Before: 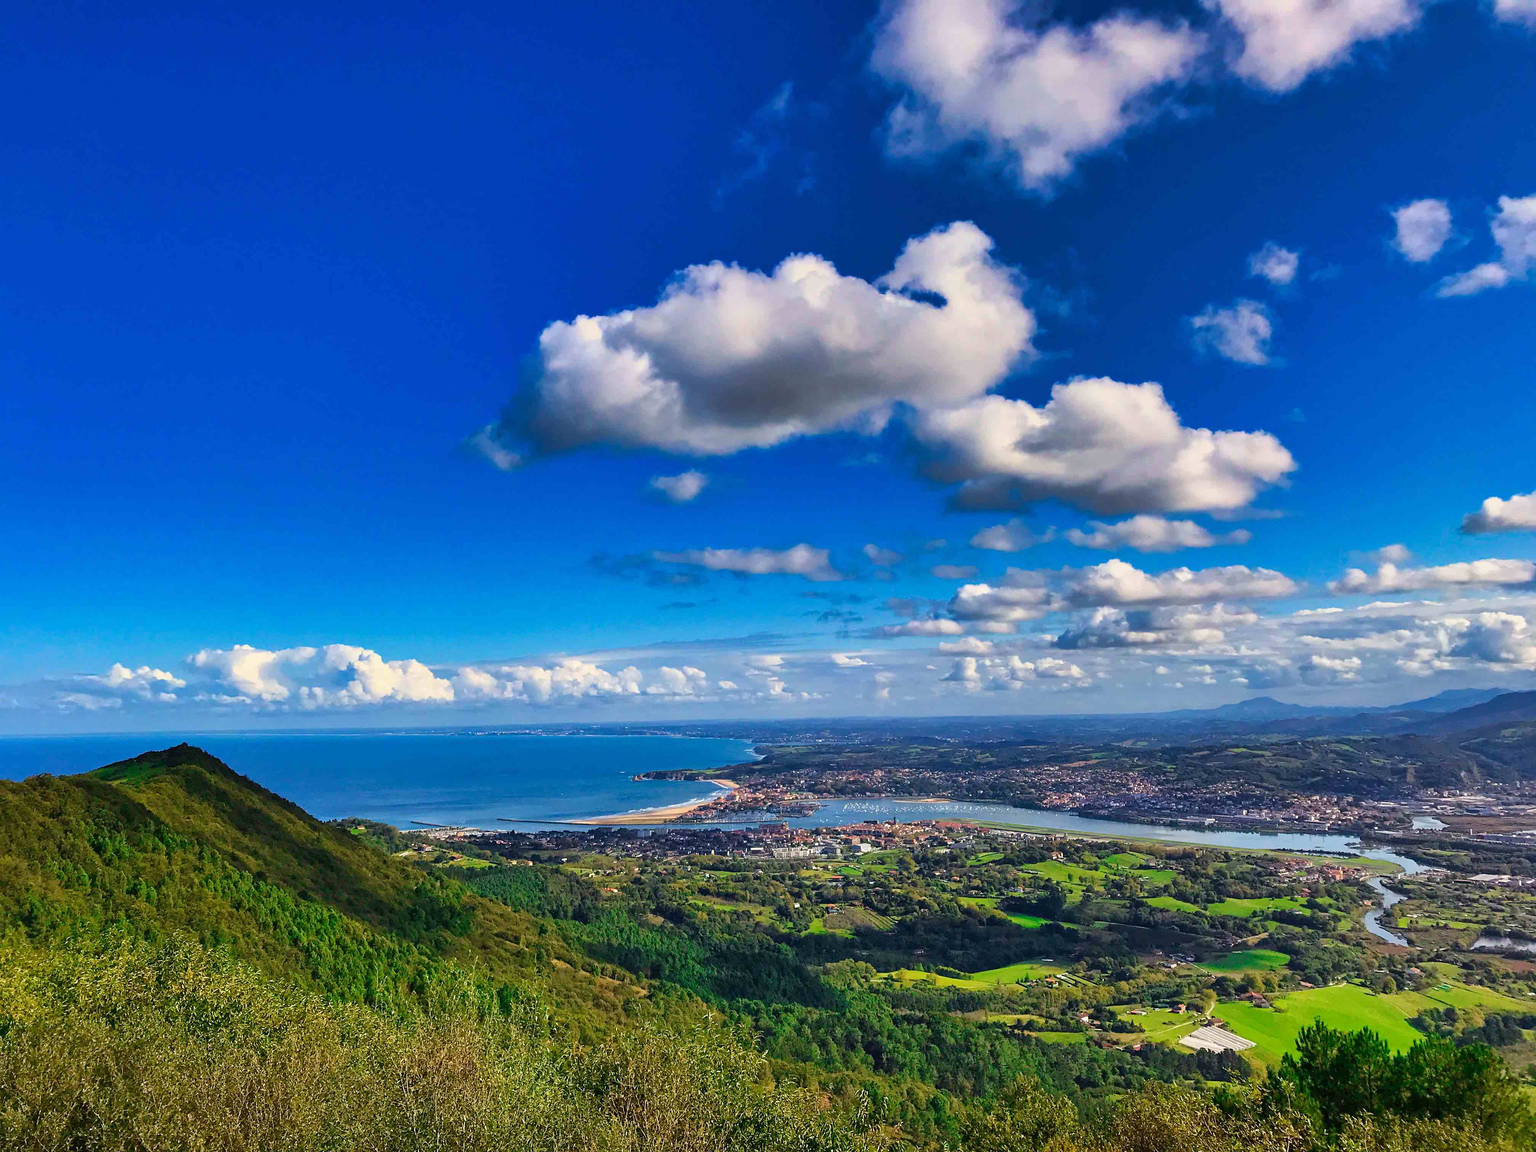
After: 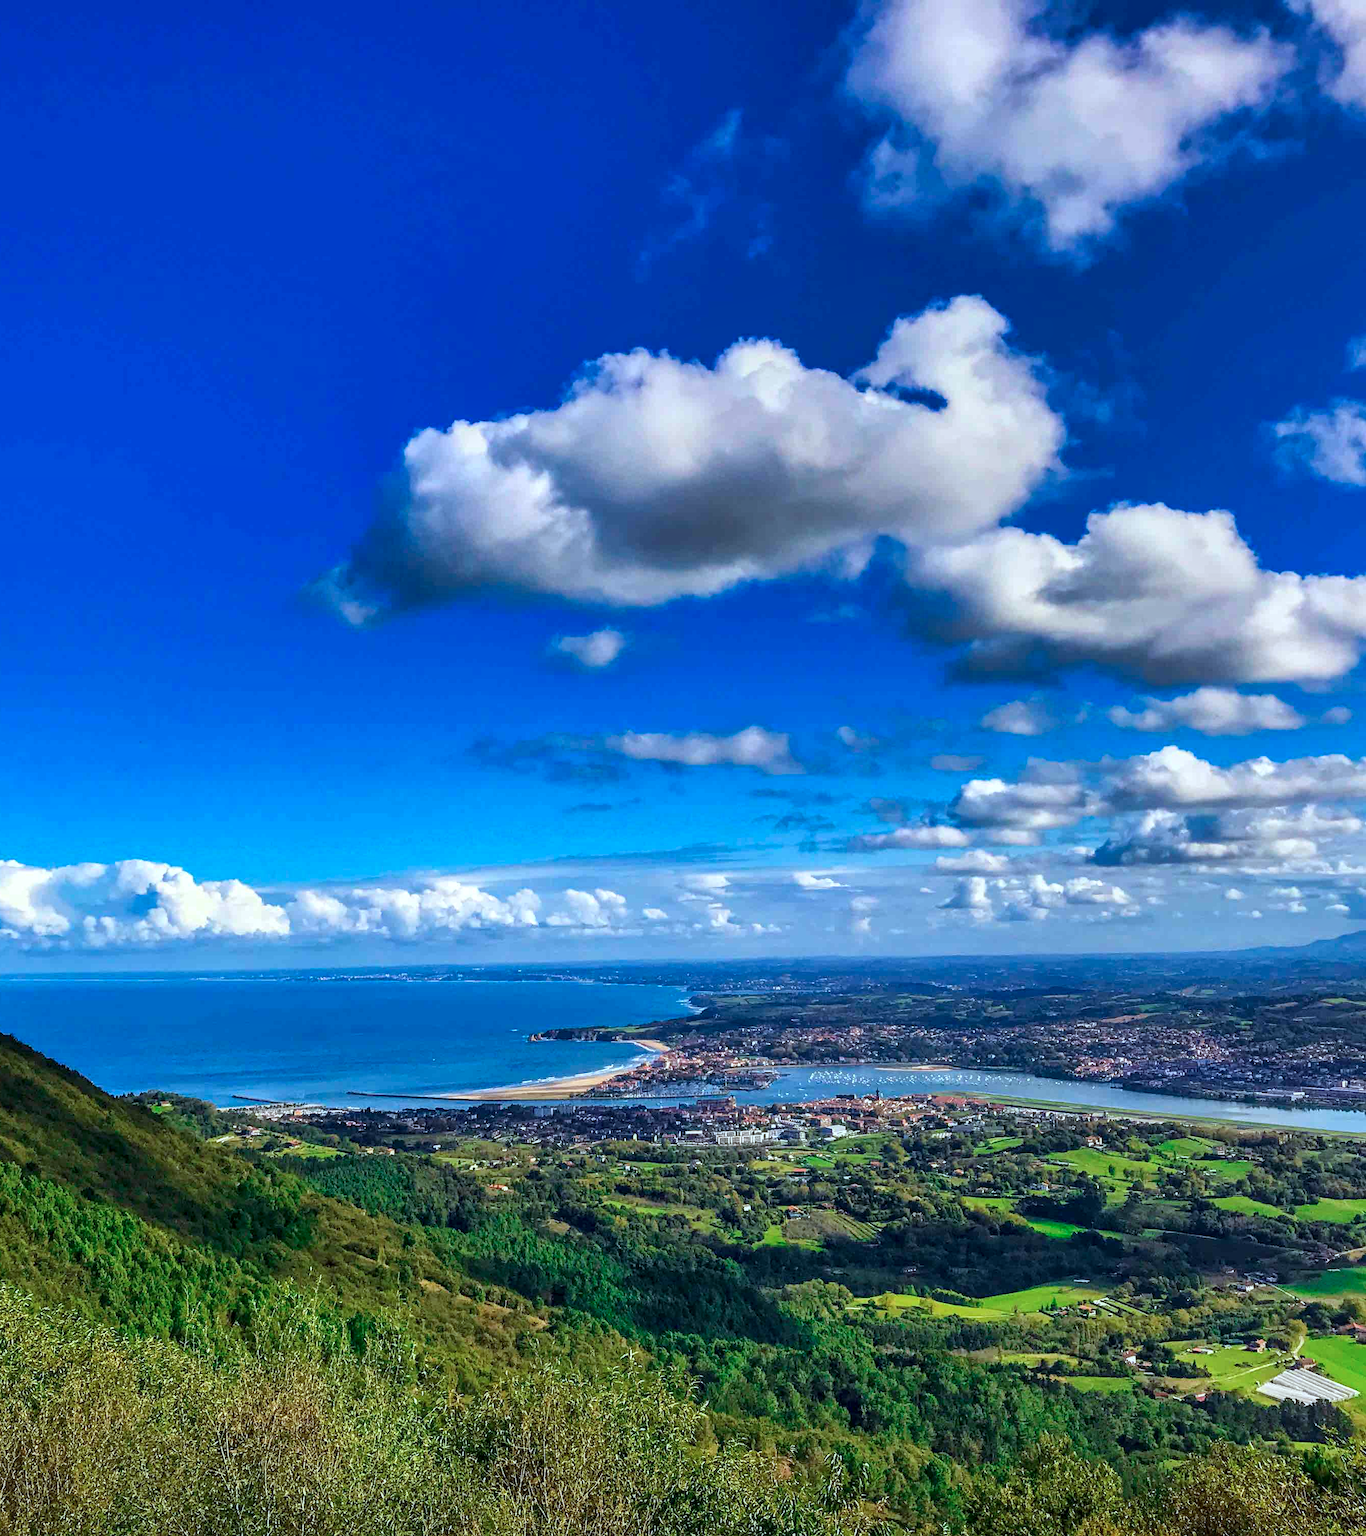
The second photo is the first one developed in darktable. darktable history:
crop and rotate: left 15.446%, right 17.836%
local contrast: on, module defaults
exposure: compensate highlight preservation false
color calibration: illuminant Planckian (black body), x 0.375, y 0.373, temperature 4117 K
